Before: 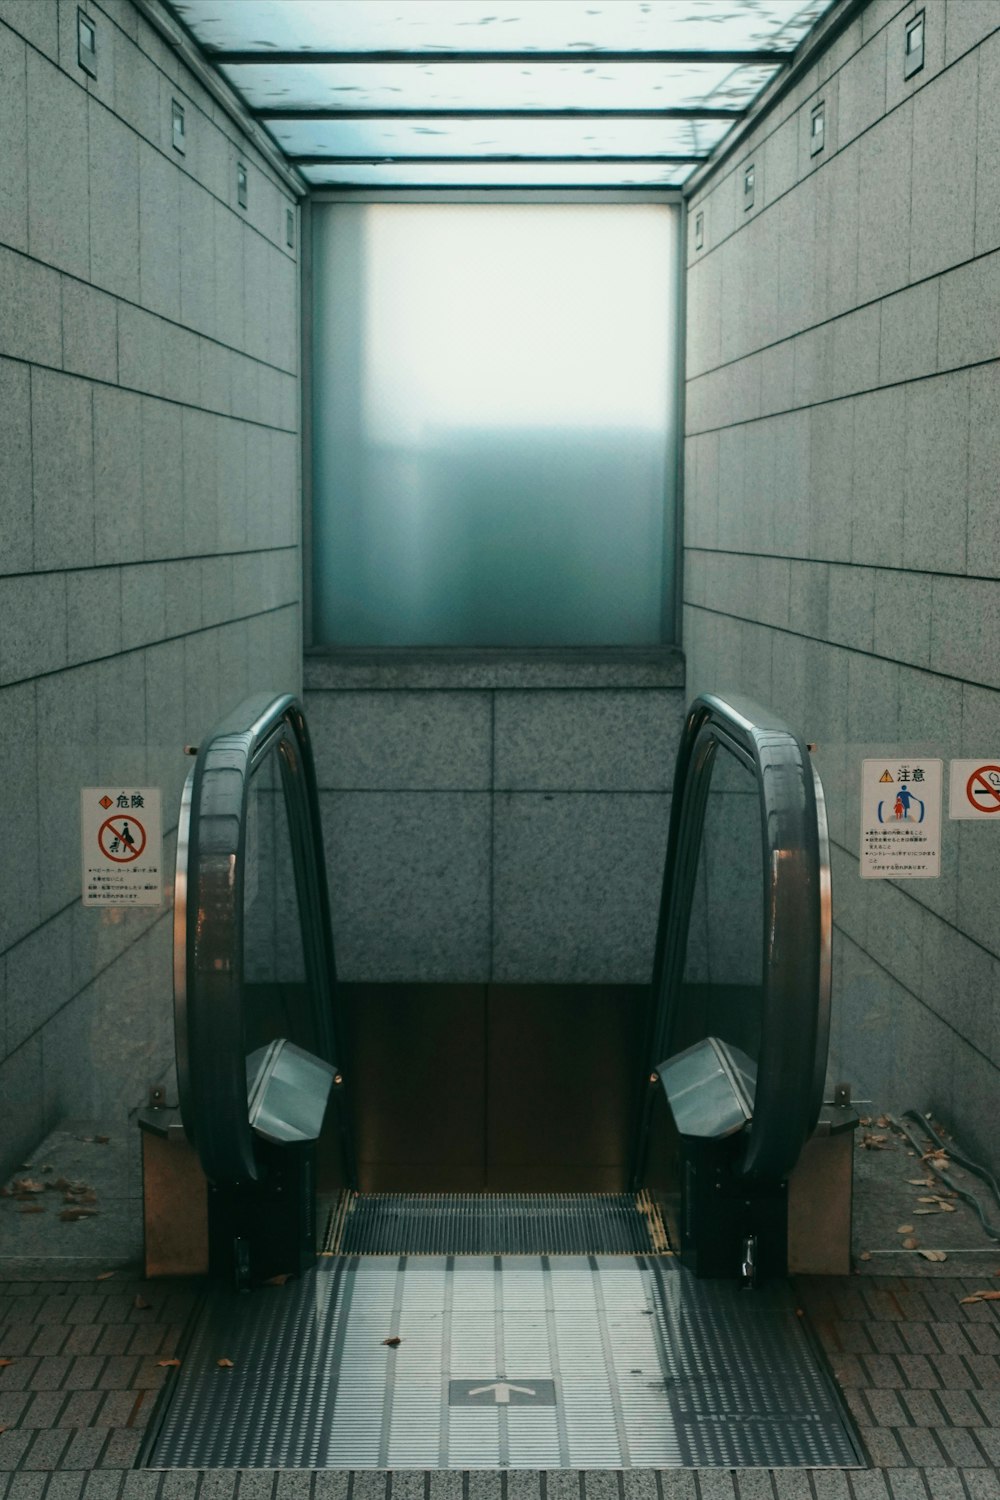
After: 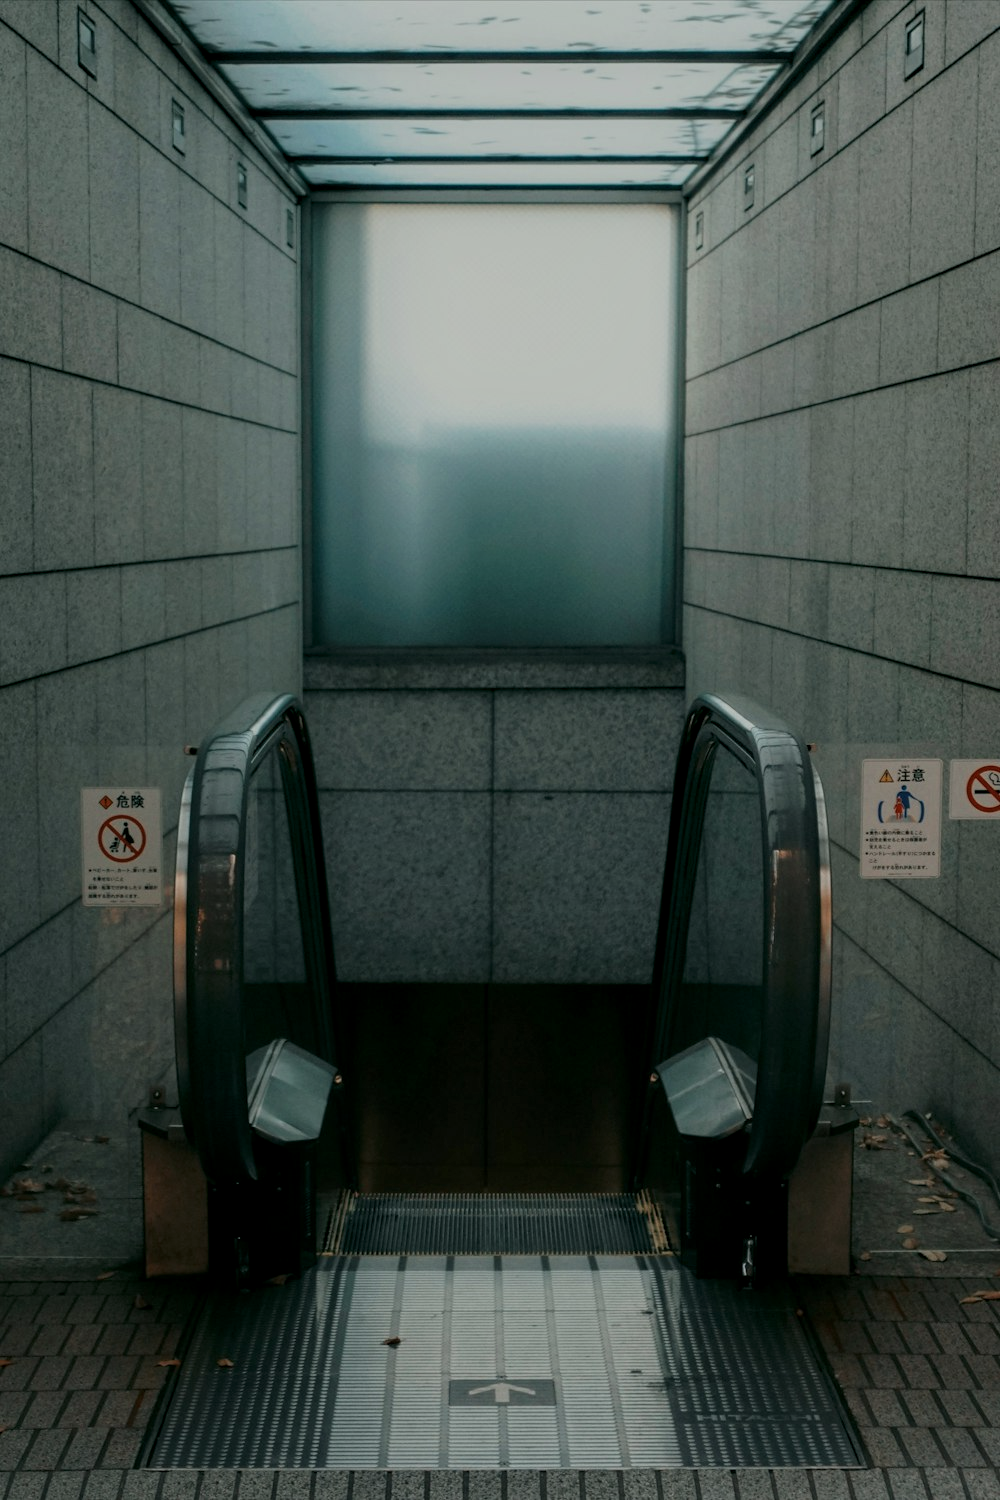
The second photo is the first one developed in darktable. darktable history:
exposure: exposure -0.905 EV, compensate highlight preservation false
local contrast: detail 130%
